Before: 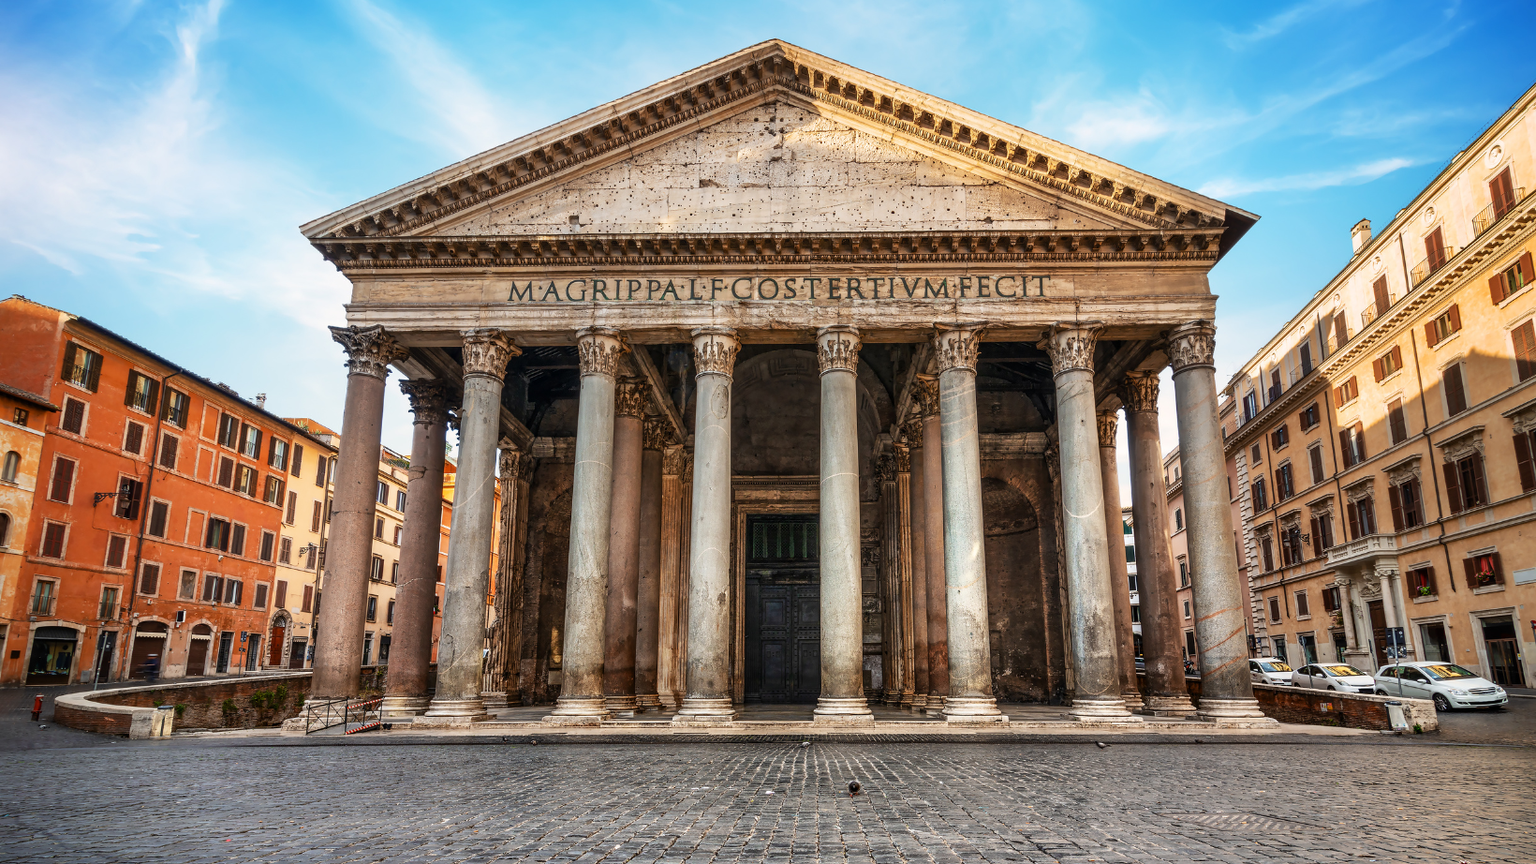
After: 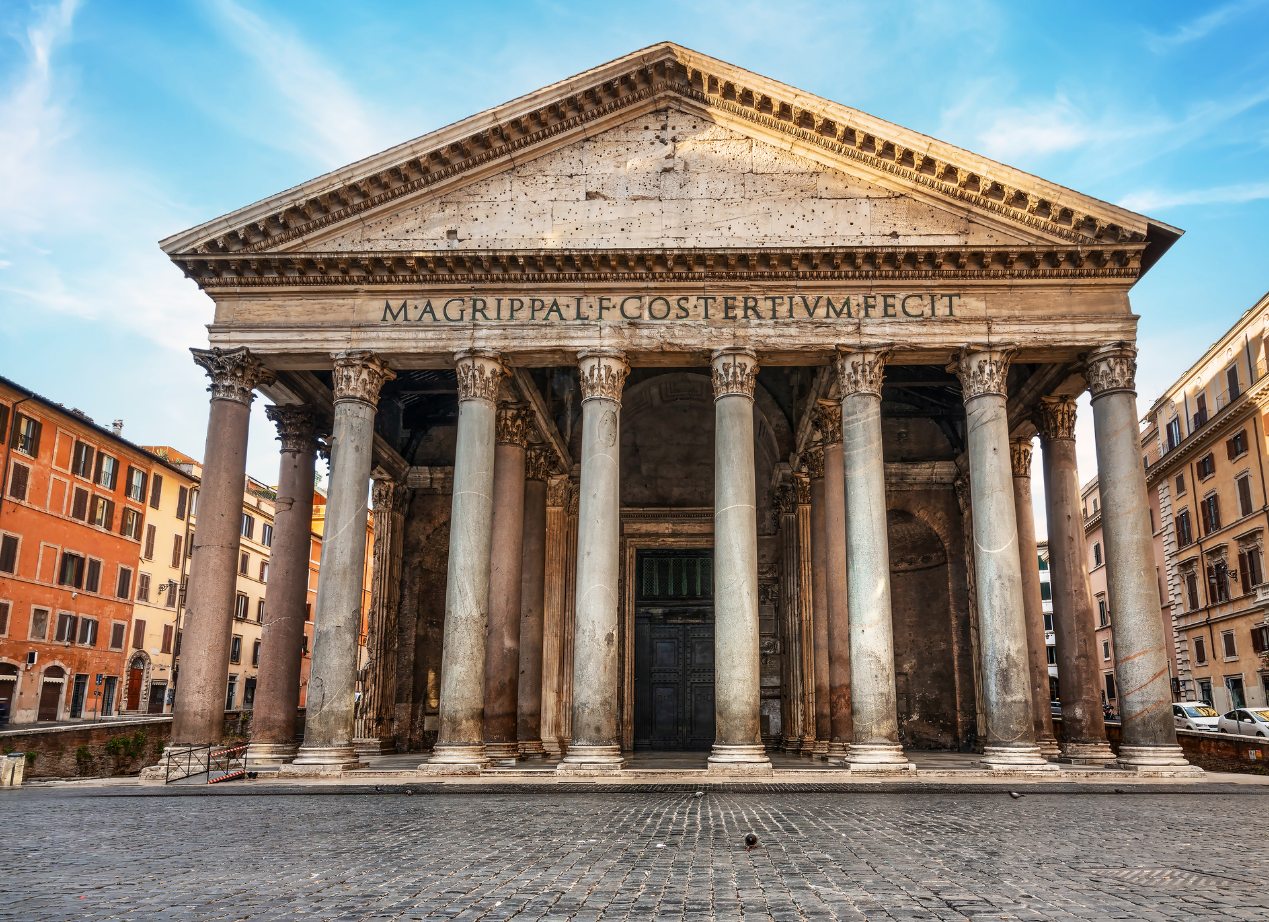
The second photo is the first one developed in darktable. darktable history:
crop: left 9.876%, right 12.738%
contrast brightness saturation: saturation -0.048
